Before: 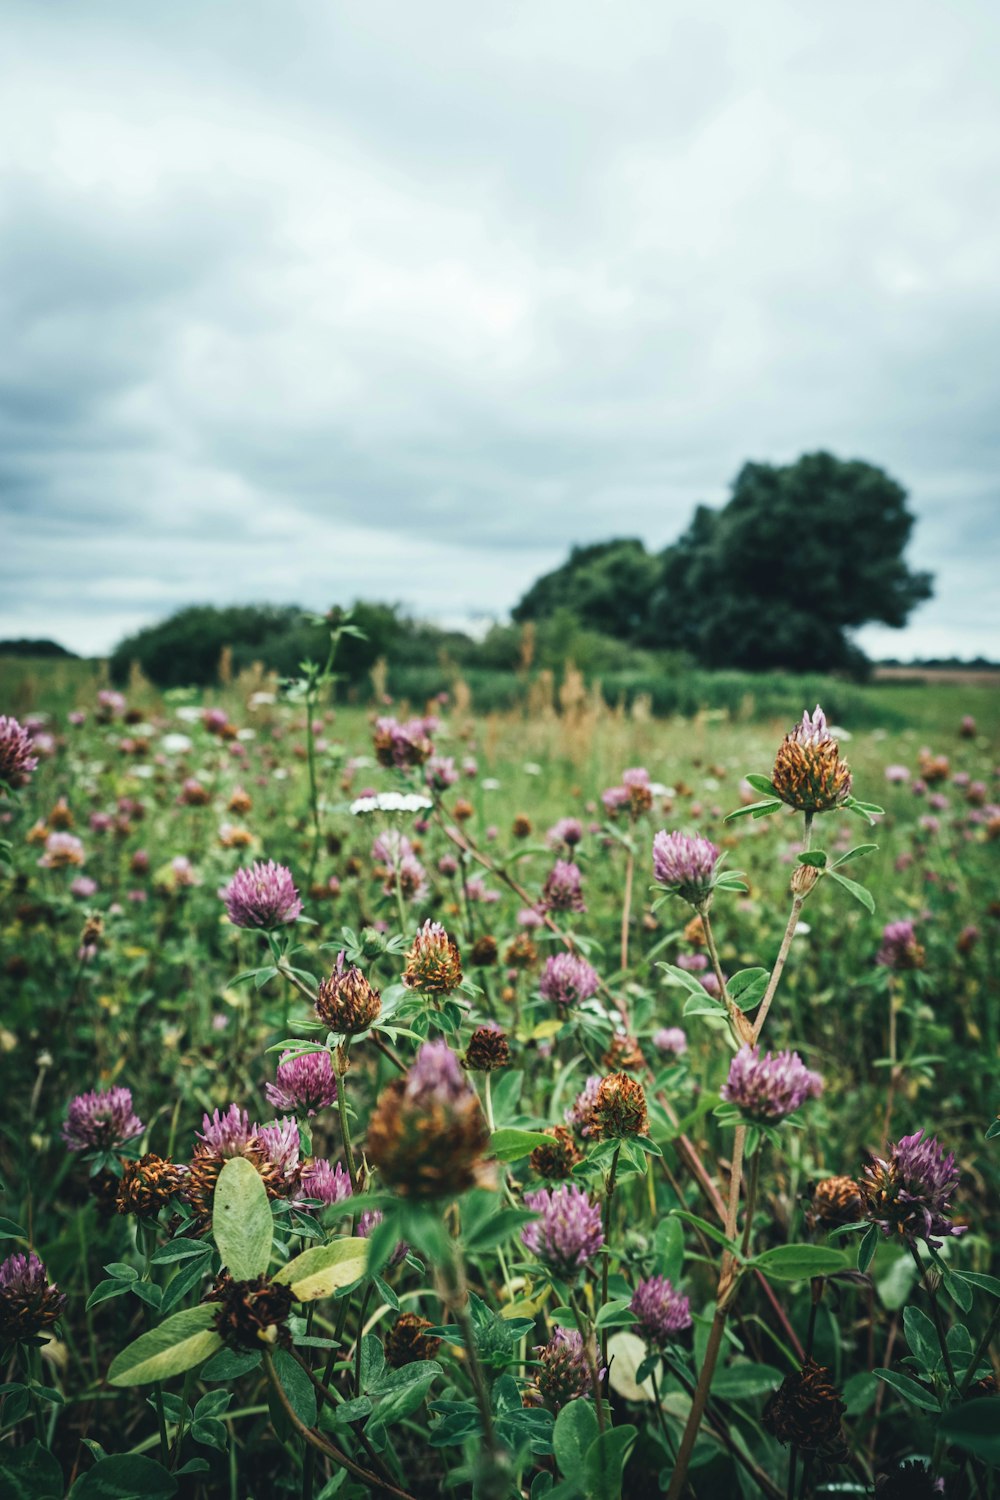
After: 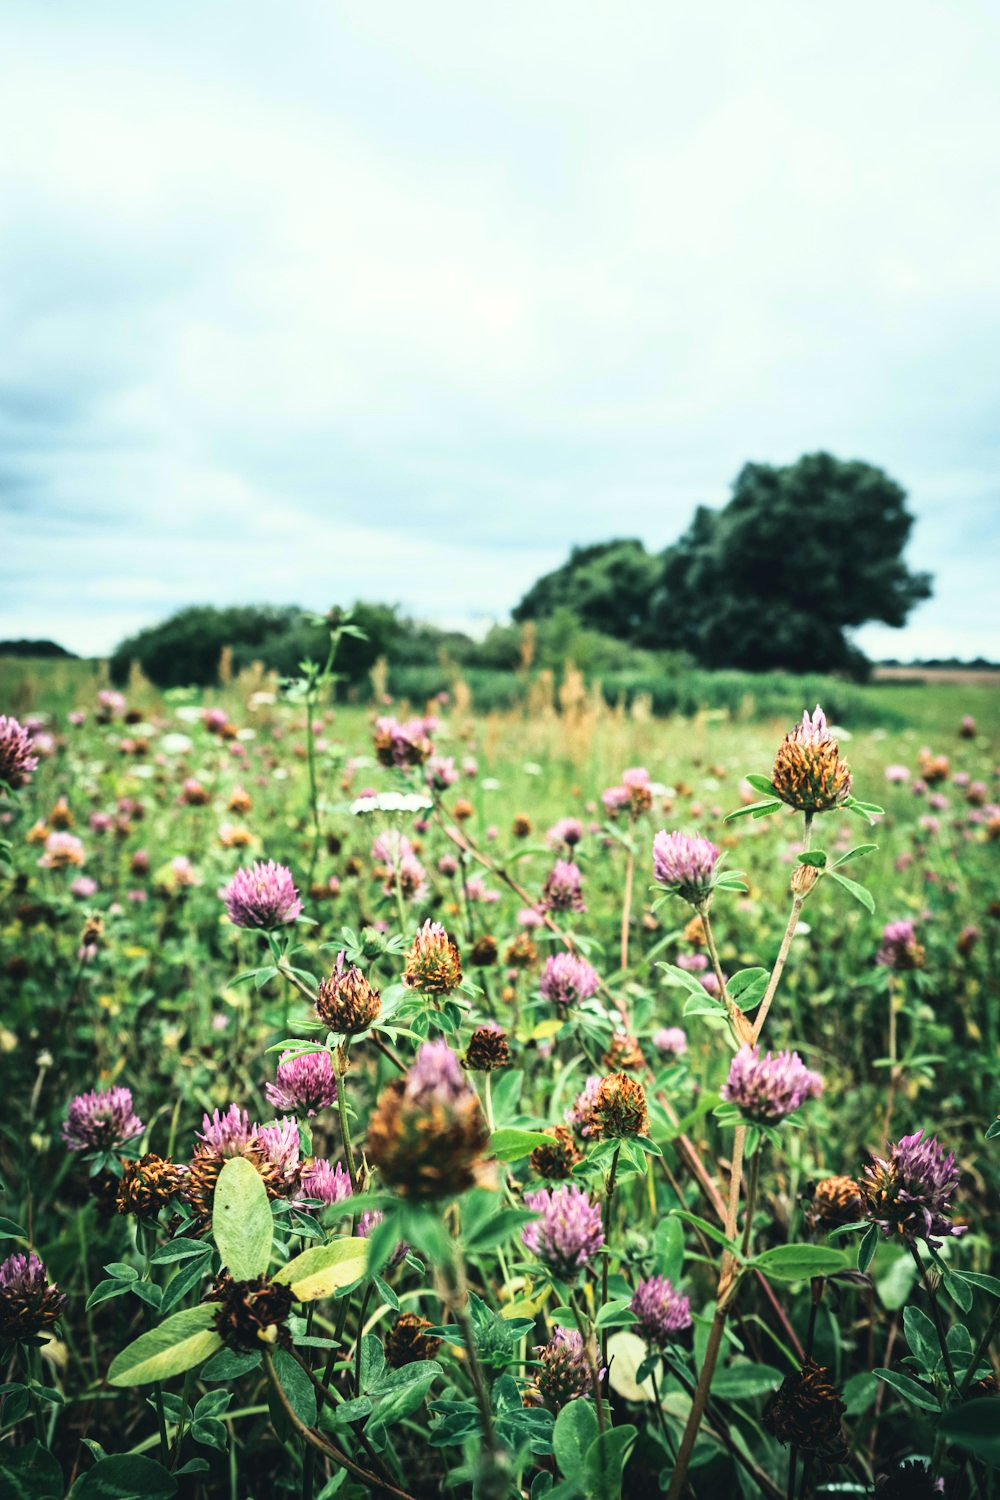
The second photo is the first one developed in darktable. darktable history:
base curve: curves: ch0 [(0, 0) (0.028, 0.03) (0.121, 0.232) (0.46, 0.748) (0.859, 0.968) (1, 1)]
exposure: black level correction 0.002, compensate exposure bias true, compensate highlight preservation false
color correction: highlights b* 2.93
shadows and highlights: radius 127.18, shadows 21.29, highlights -22.17, low approximation 0.01
